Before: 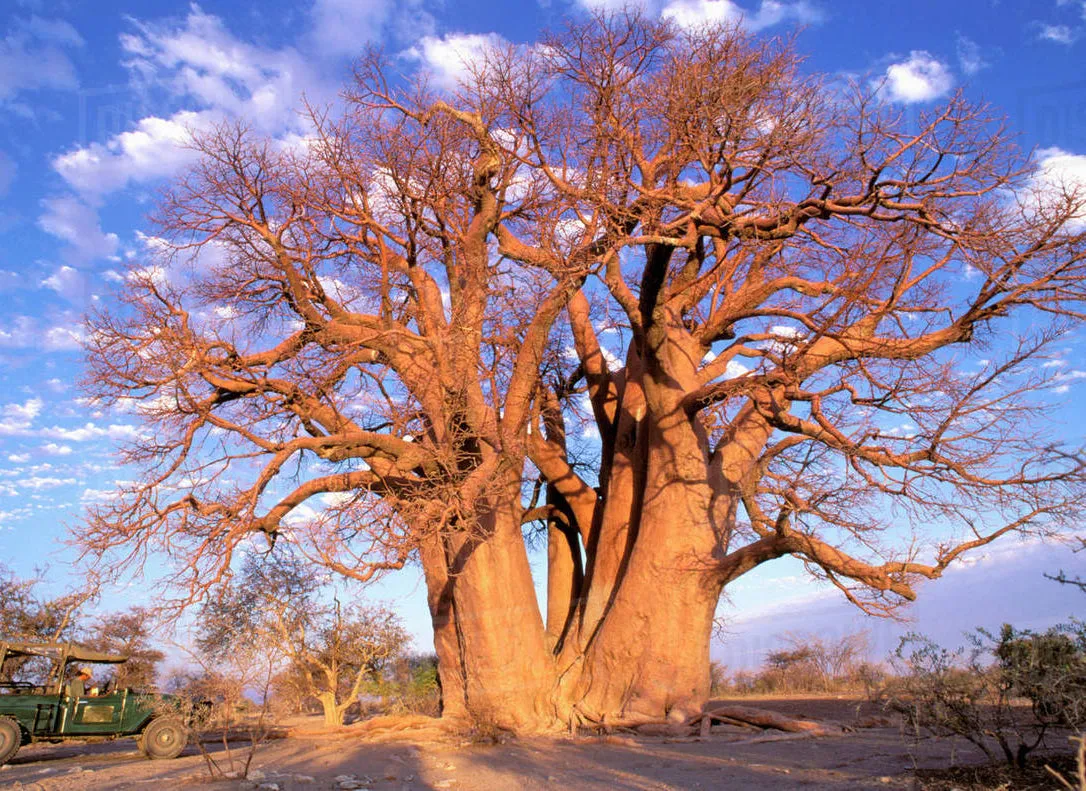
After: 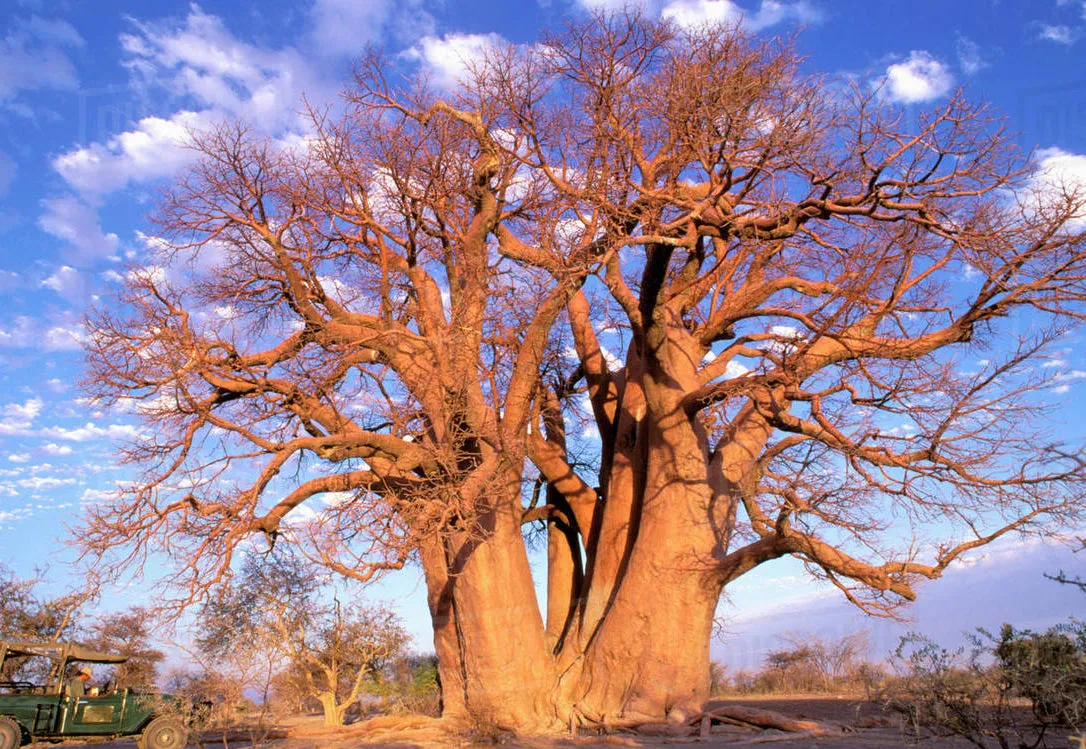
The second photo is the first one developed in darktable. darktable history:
crop and rotate: top 0.012%, bottom 5.207%
